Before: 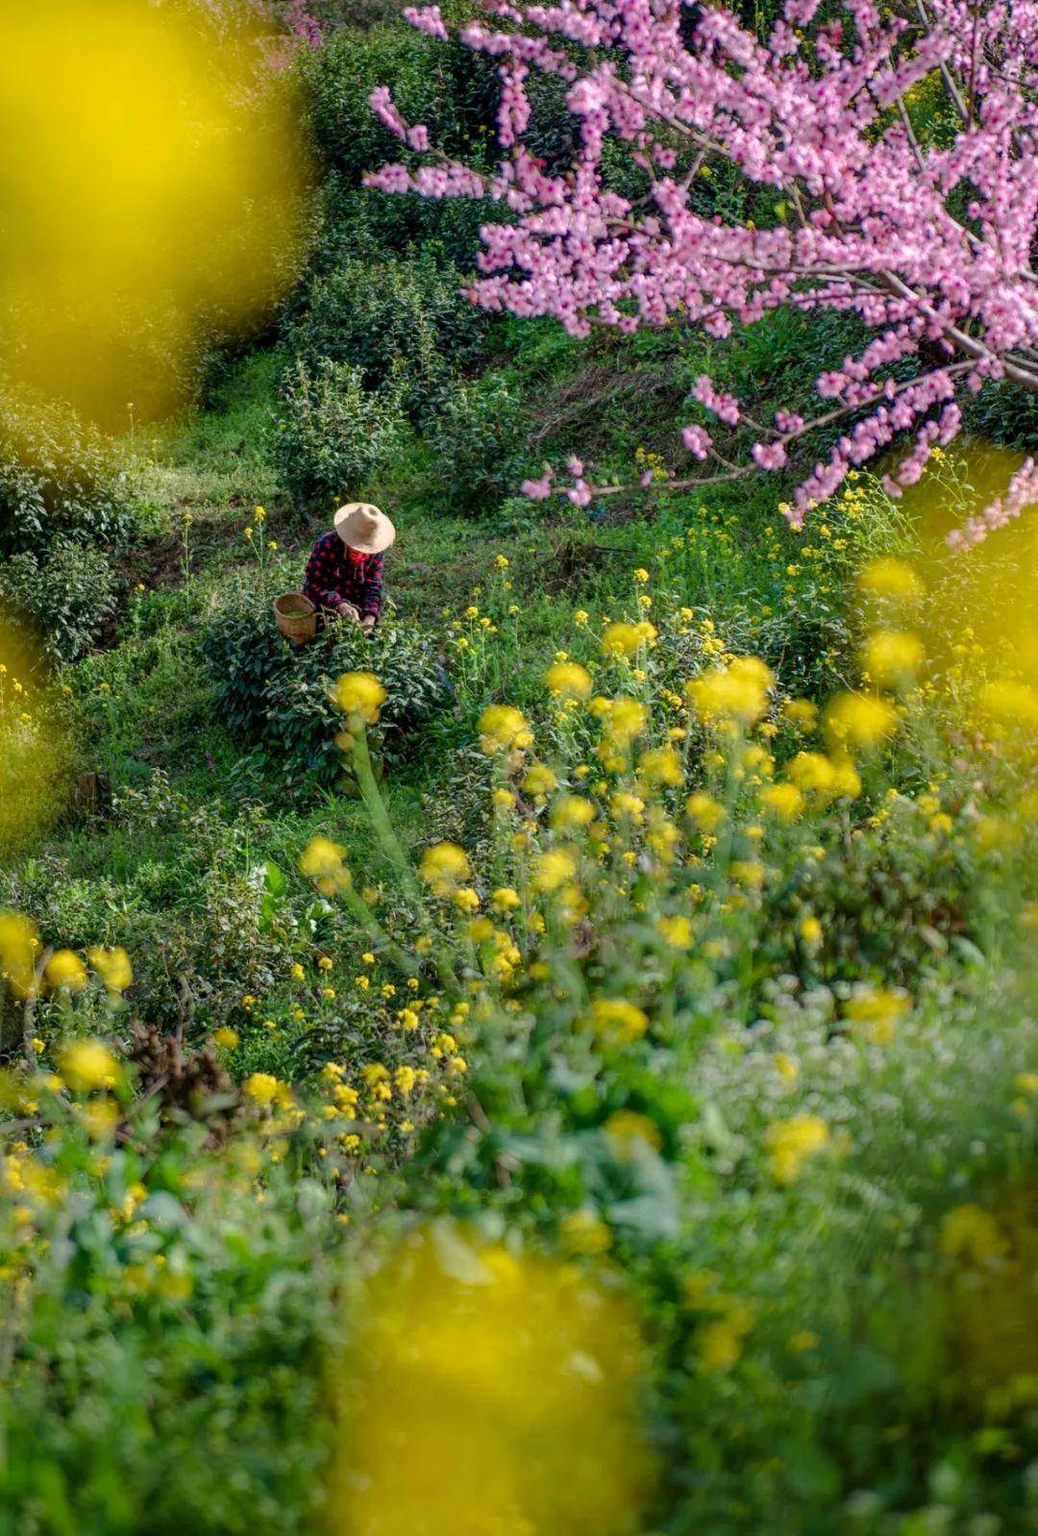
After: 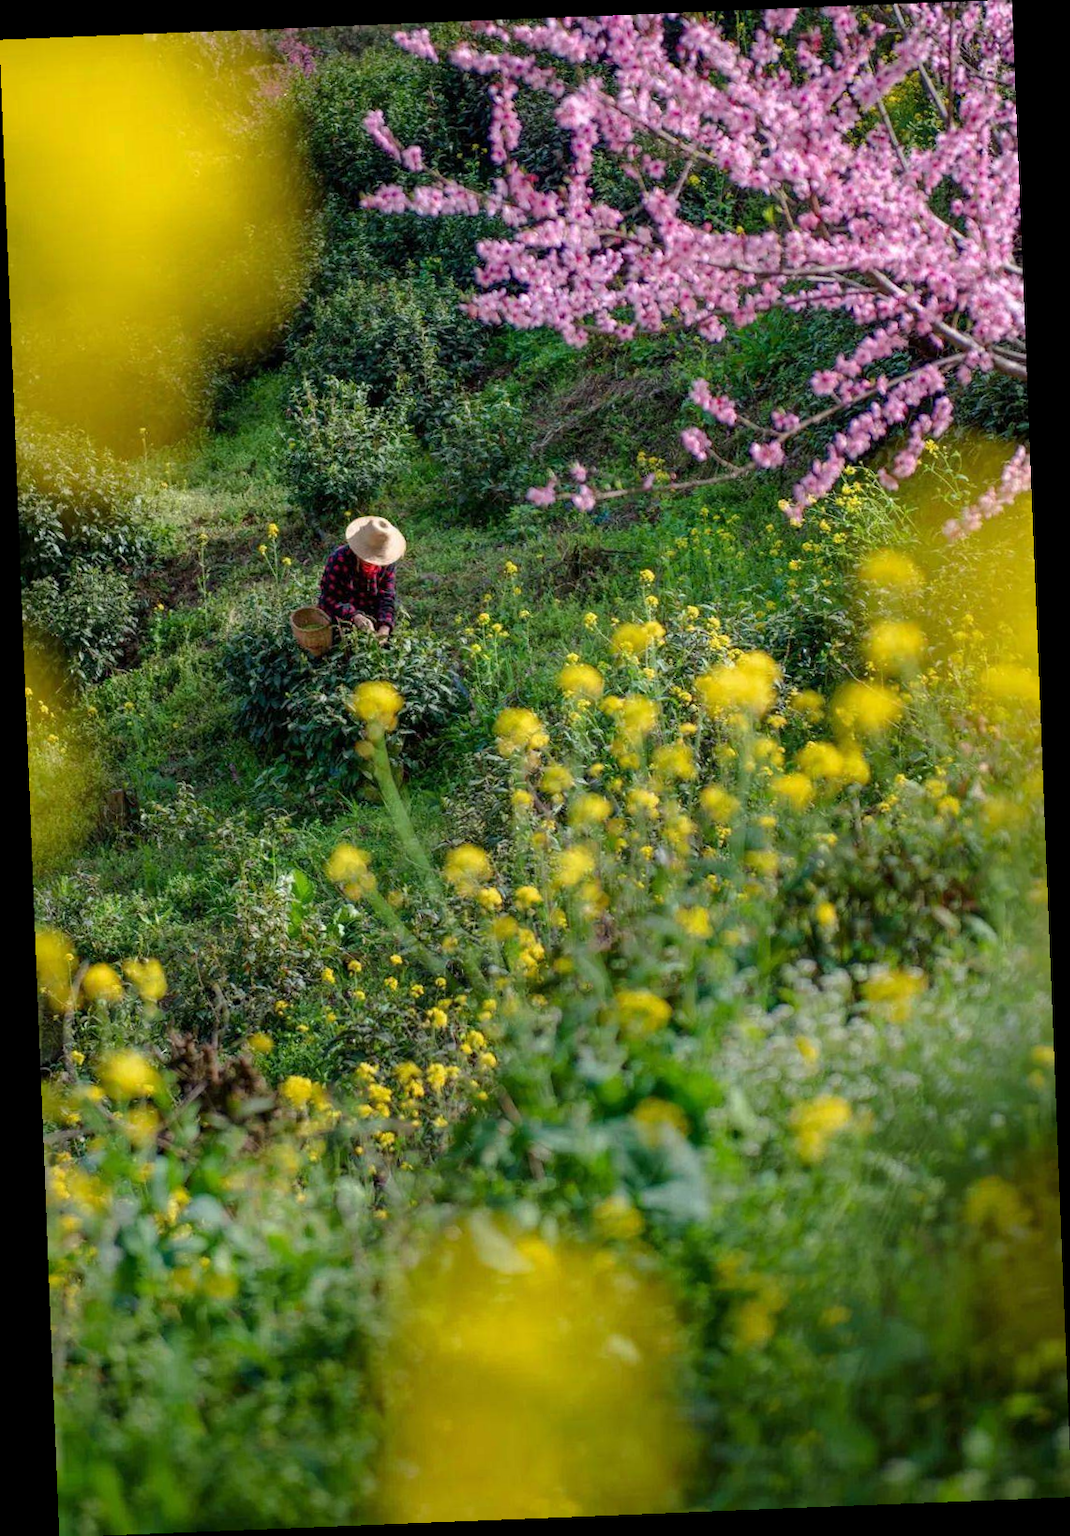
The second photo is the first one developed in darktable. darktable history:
tone equalizer: on, module defaults
rotate and perspective: rotation -2.29°, automatic cropping off
